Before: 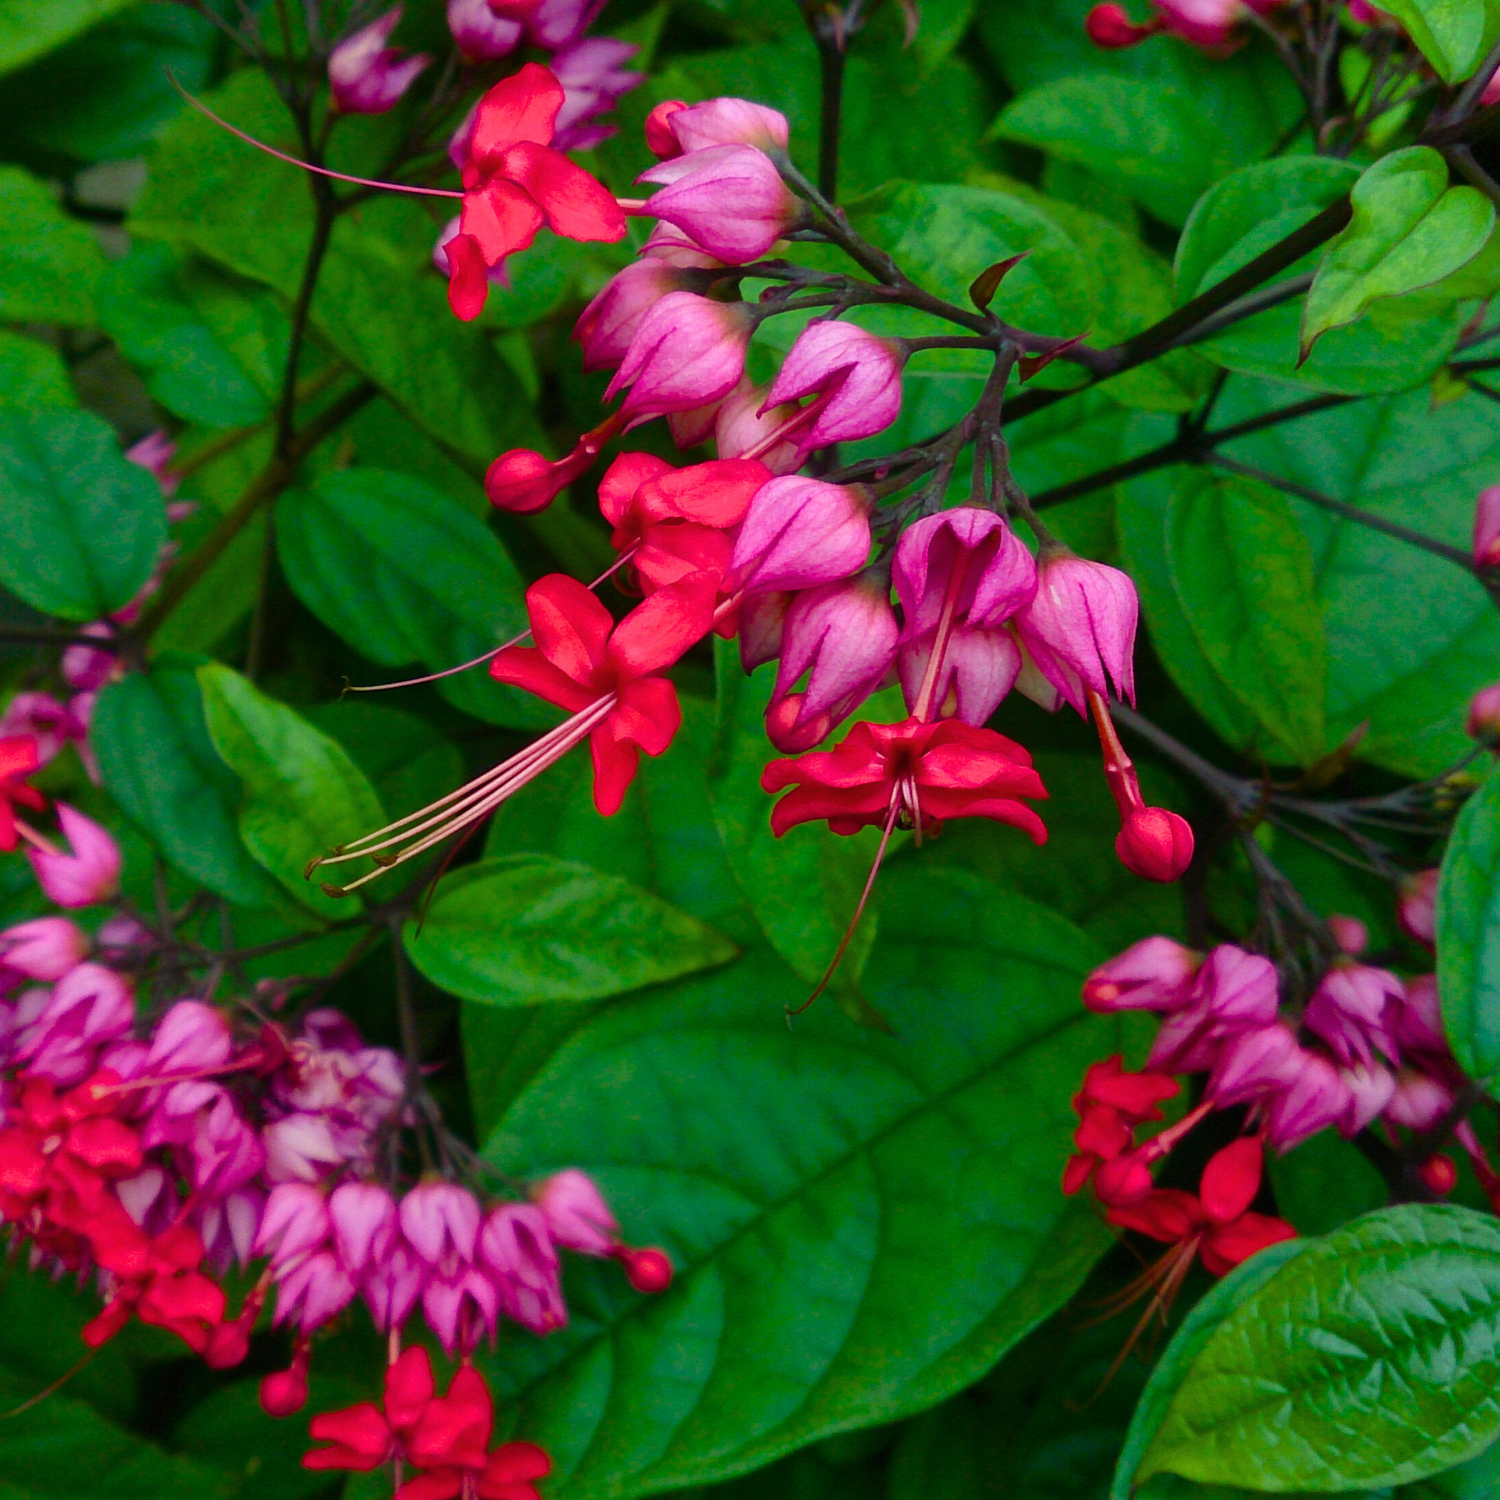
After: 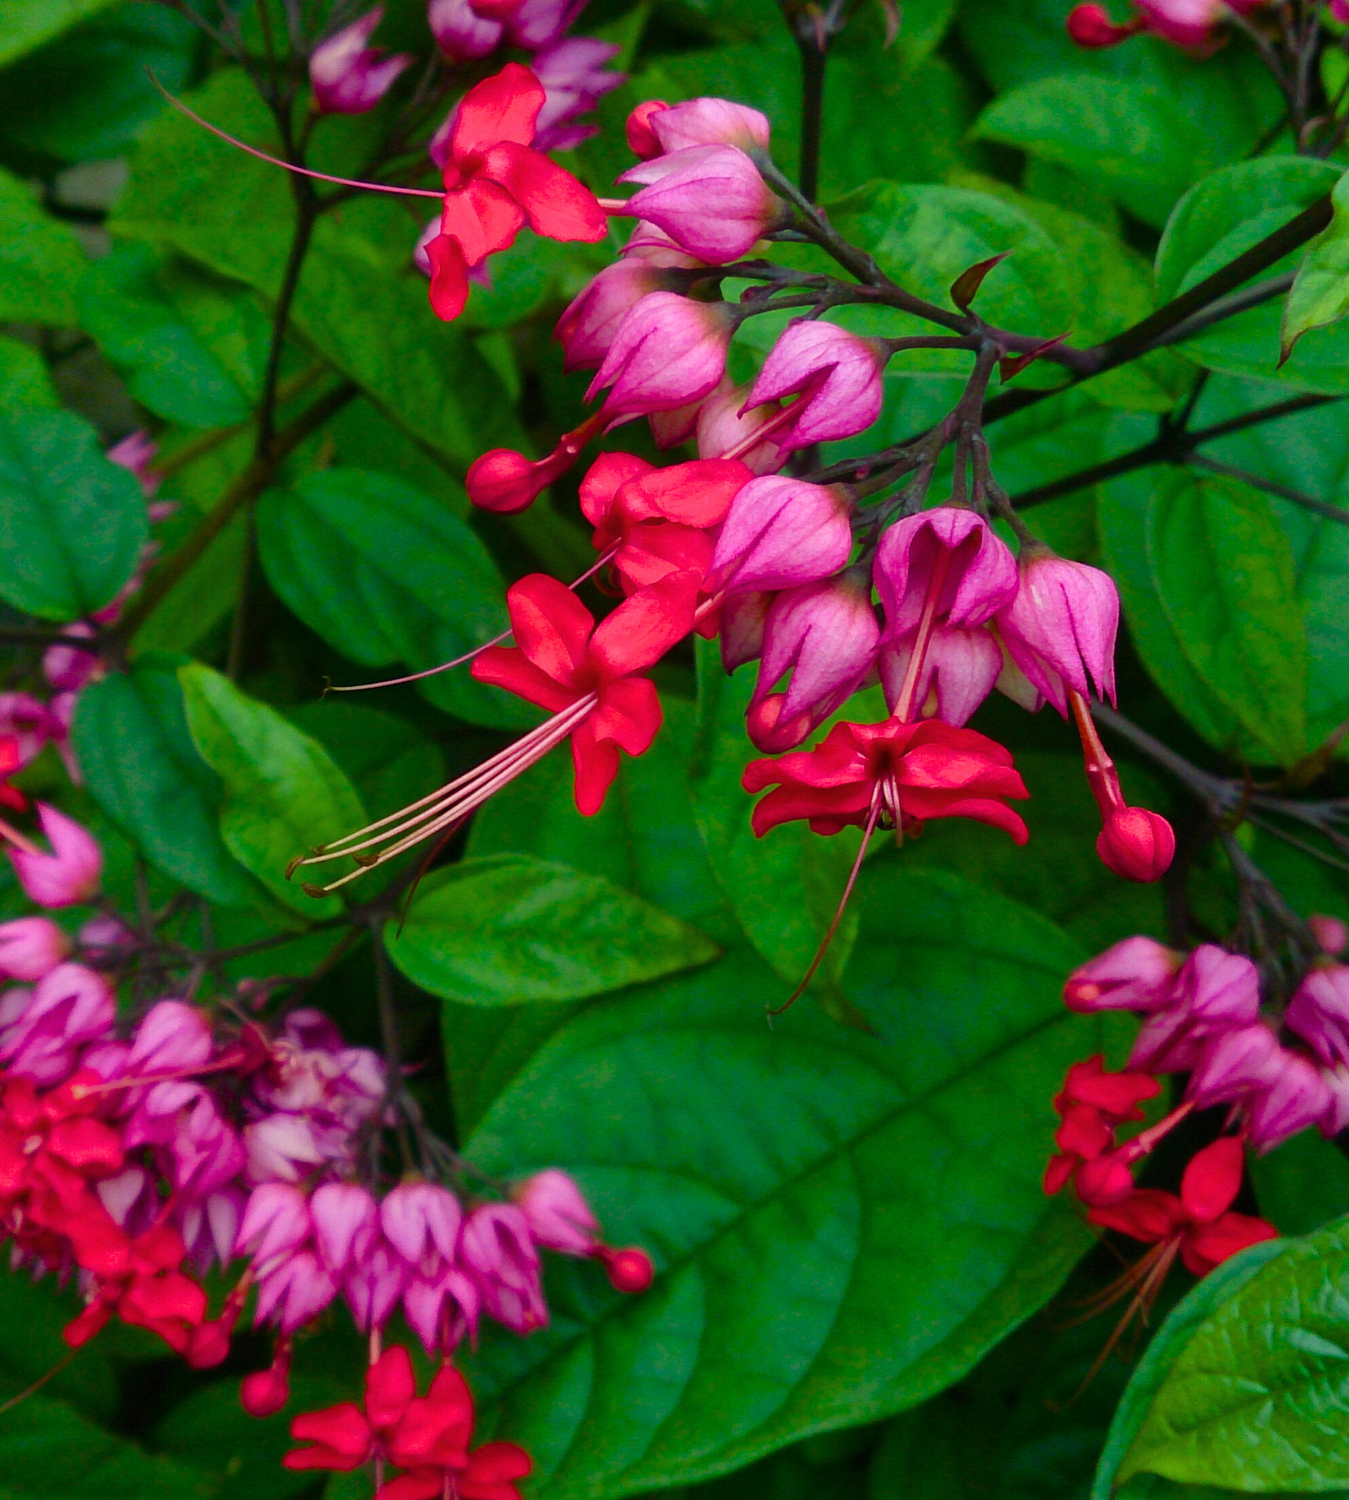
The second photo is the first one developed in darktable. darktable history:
crop and rotate: left 1.298%, right 8.72%
